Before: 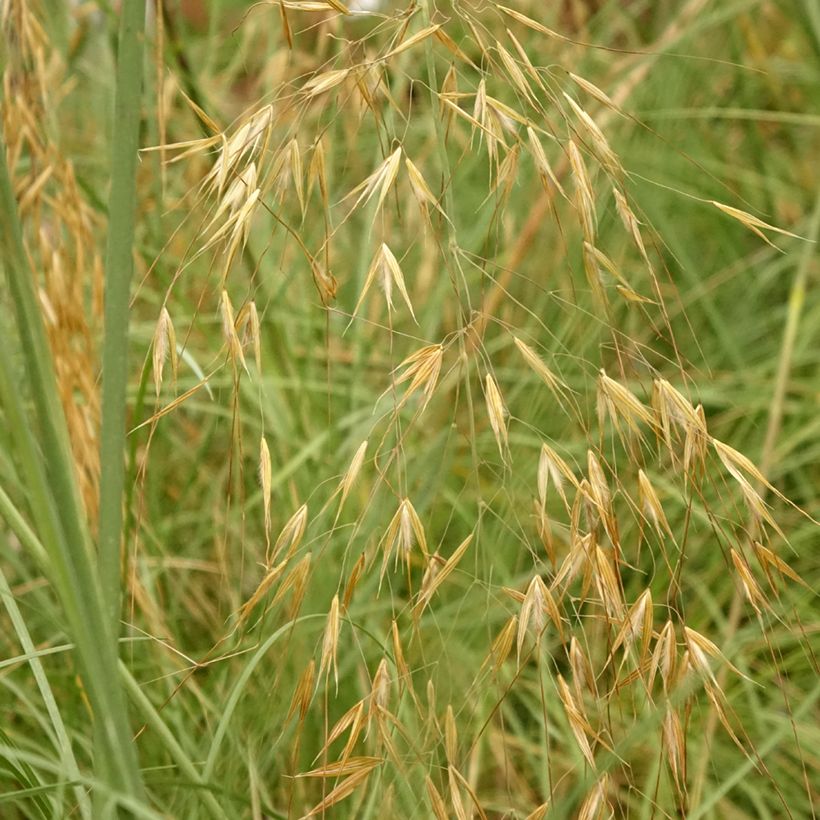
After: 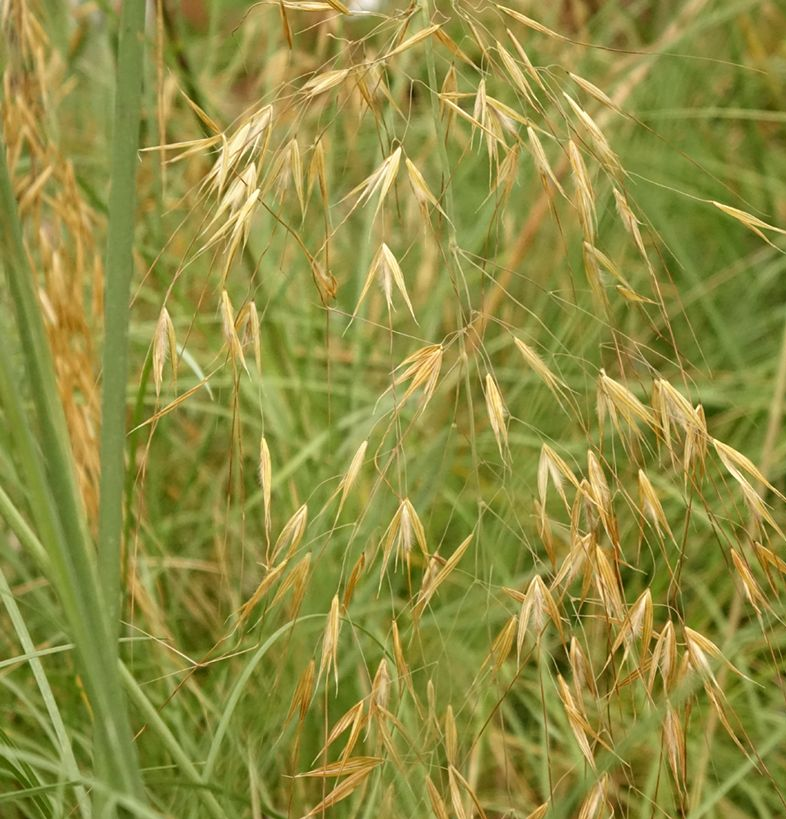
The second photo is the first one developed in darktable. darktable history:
crop: right 4.089%, bottom 0.043%
